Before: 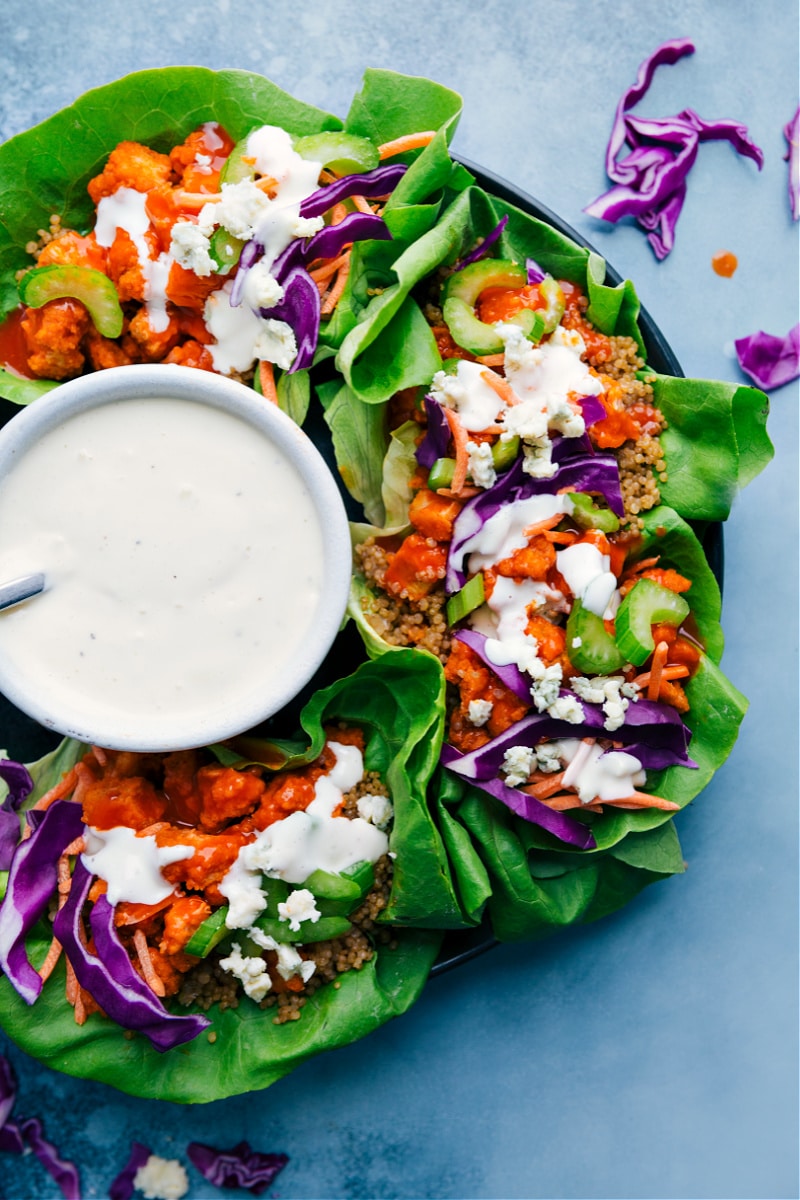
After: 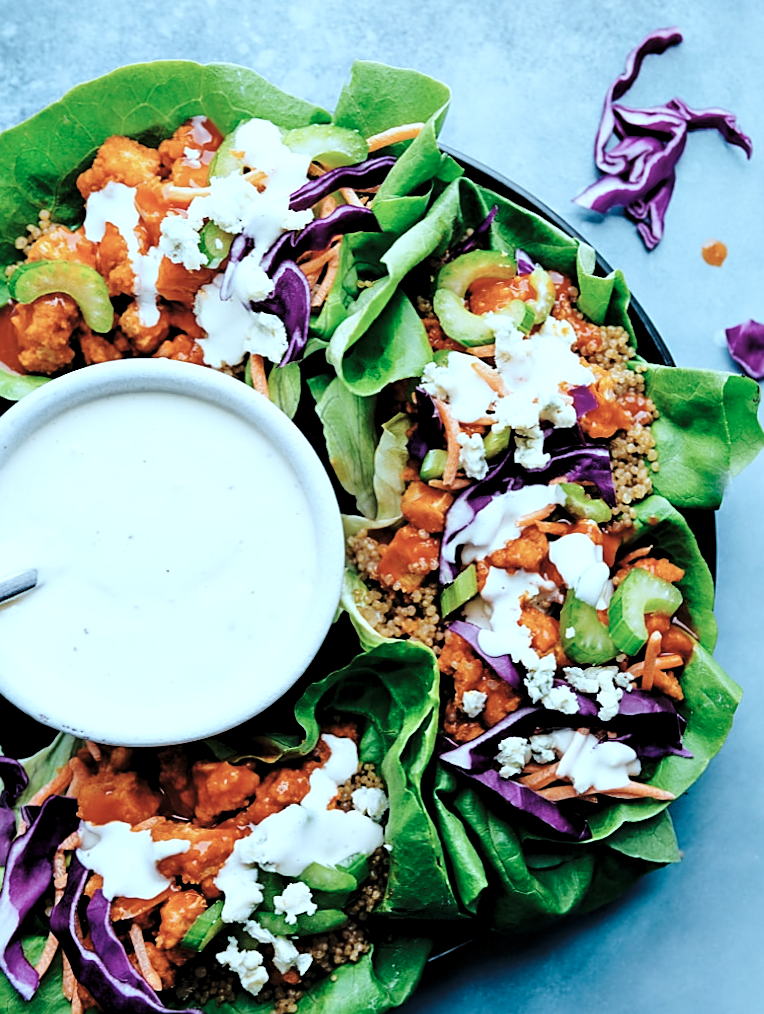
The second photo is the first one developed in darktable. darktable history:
tone equalizer: -8 EV -1.96 EV, -7 EV -1.98 EV, -6 EV -1.97 EV, -5 EV -1.98 EV, -4 EV -1.96 EV, -3 EV -1.98 EV, -2 EV -1.99 EV, -1 EV -1.61 EV, +0 EV -2 EV
base curve: curves: ch0 [(0, 0) (0.028, 0.03) (0.121, 0.232) (0.46, 0.748) (0.859, 0.968) (1, 1)], preserve colors none
levels: levels [0.055, 0.477, 0.9]
exposure: exposure 1.137 EV, compensate highlight preservation false
color correction: highlights a* -12.48, highlights b* -17.53, saturation 0.705
crop and rotate: angle 0.553°, left 0.29%, right 2.715%, bottom 14.244%
sharpen: on, module defaults
